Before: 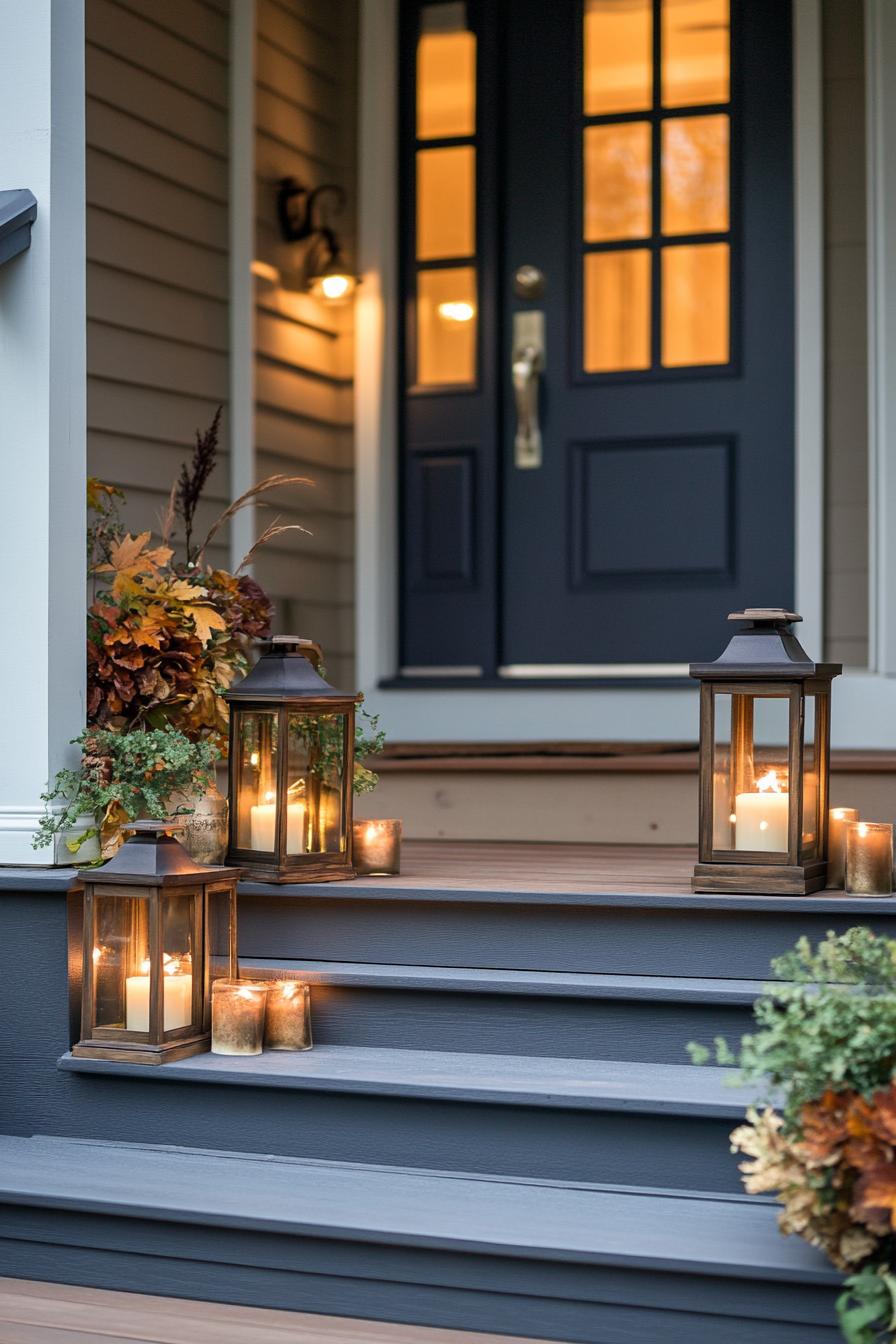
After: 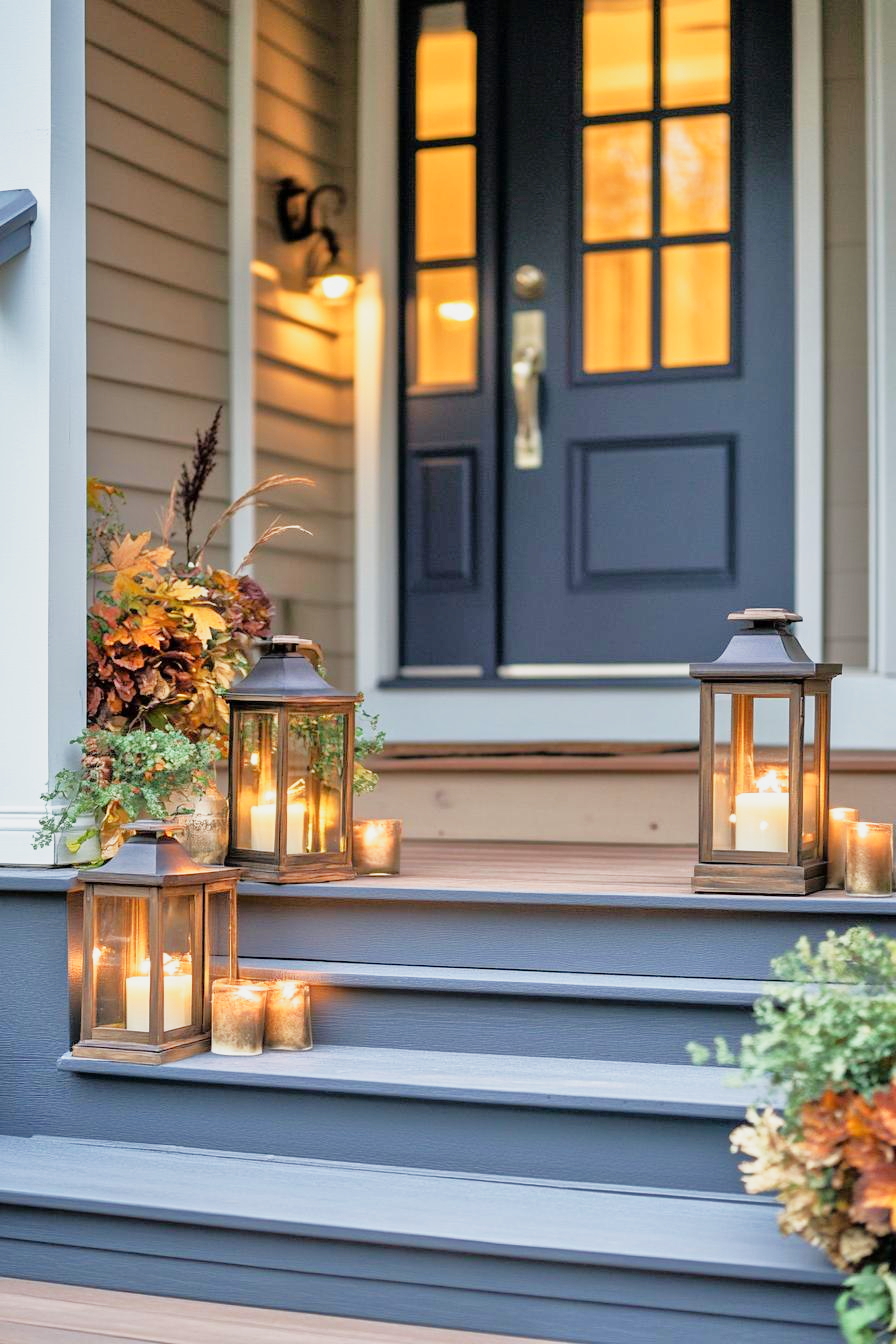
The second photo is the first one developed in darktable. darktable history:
tone equalizer: -7 EV 0.149 EV, -6 EV 0.595 EV, -5 EV 1.13 EV, -4 EV 1.36 EV, -3 EV 1.17 EV, -2 EV 0.6 EV, -1 EV 0.158 EV
base curve: curves: ch0 [(0, 0) (0.088, 0.125) (0.176, 0.251) (0.354, 0.501) (0.613, 0.749) (1, 0.877)], preserve colors none
